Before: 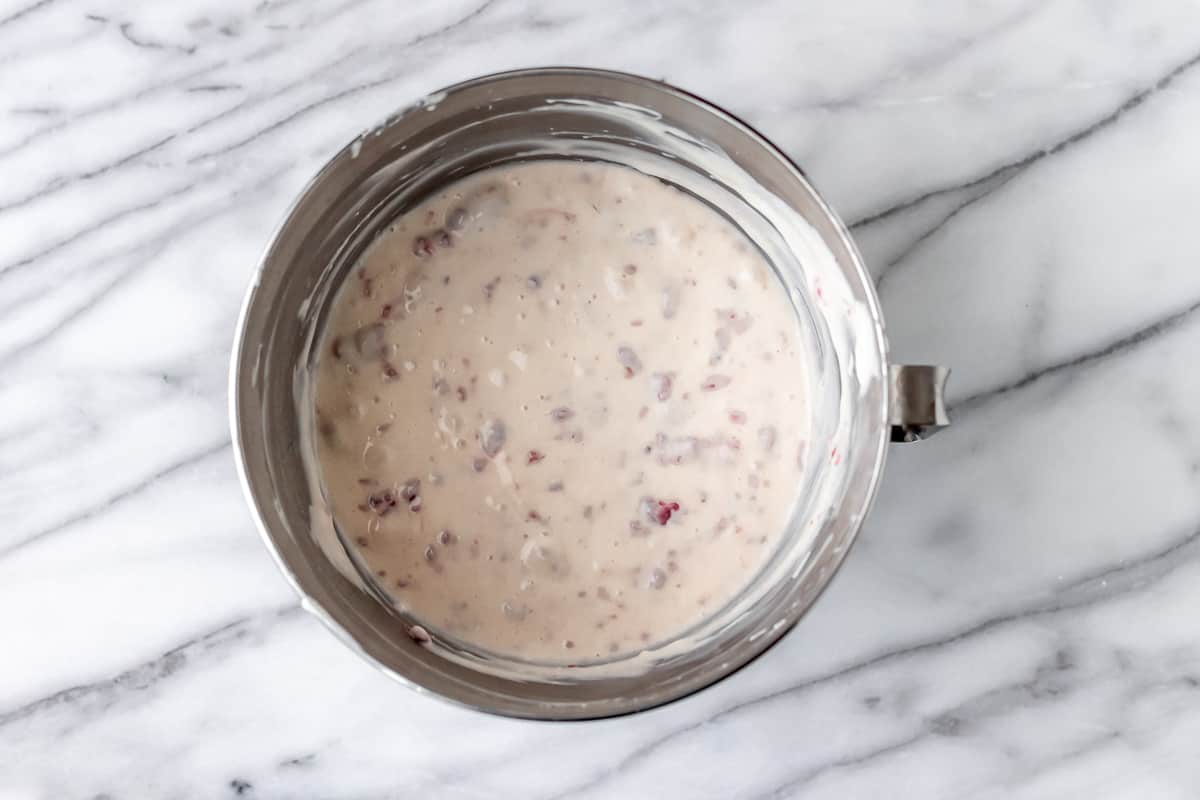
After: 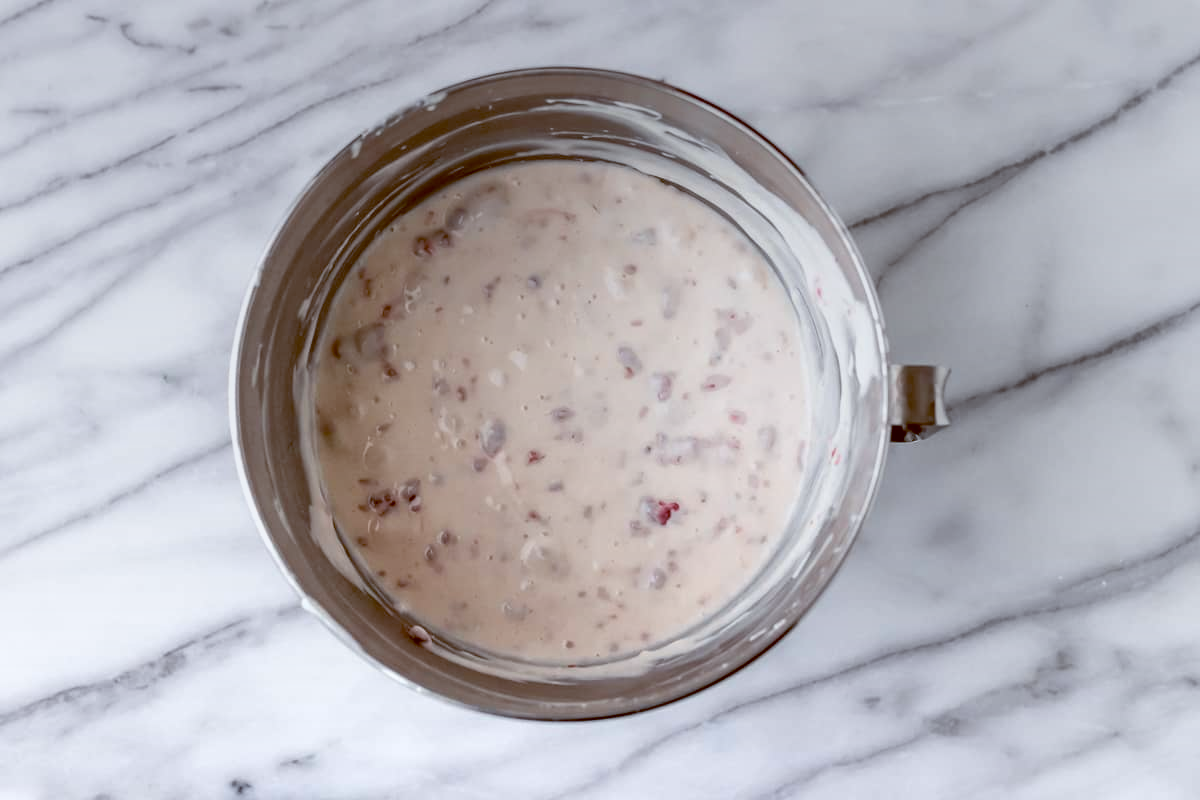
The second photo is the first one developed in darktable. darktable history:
color balance: lift [1, 1.015, 1.004, 0.985], gamma [1, 0.958, 0.971, 1.042], gain [1, 0.956, 0.977, 1.044]
graduated density: on, module defaults
